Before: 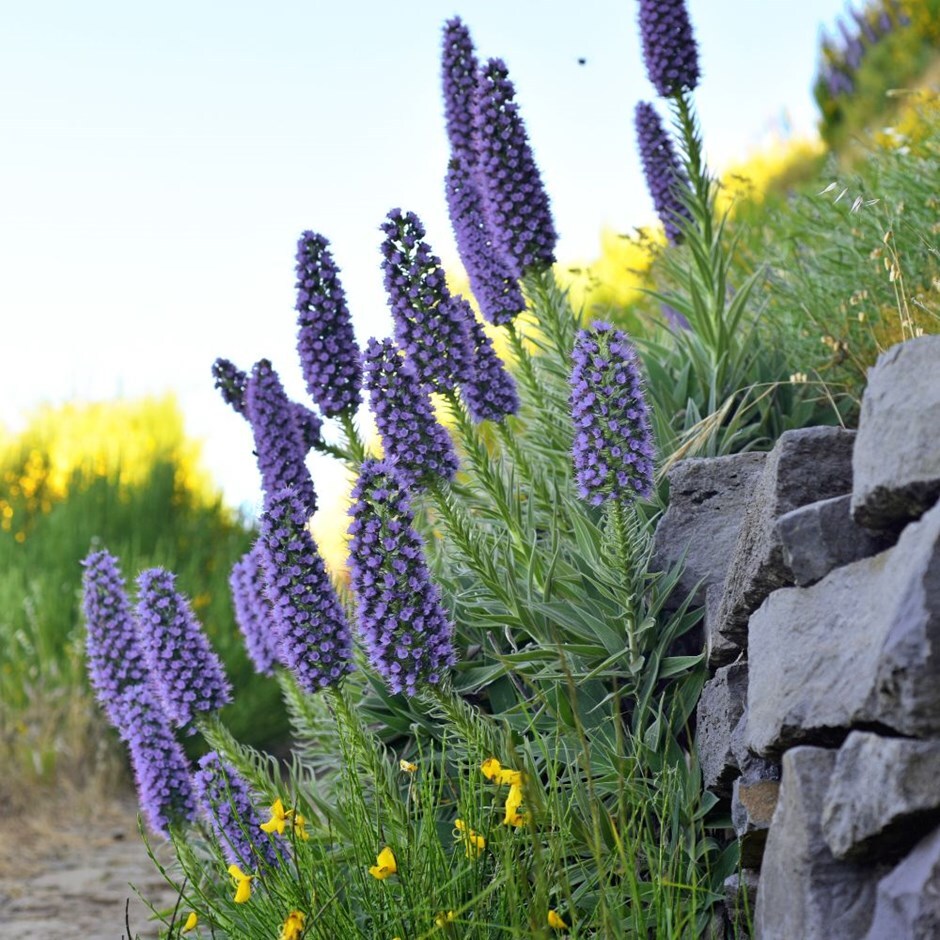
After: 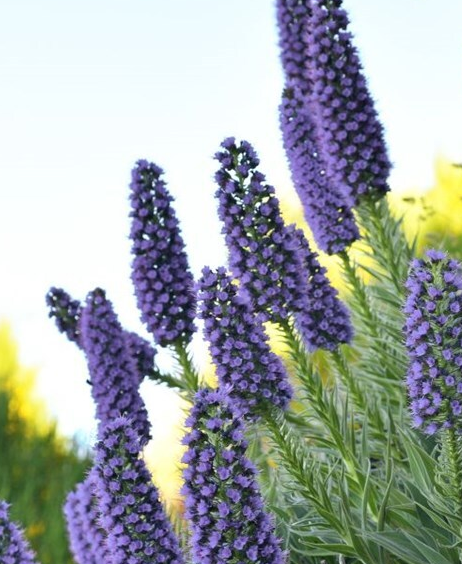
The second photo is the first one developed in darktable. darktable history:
crop: left 17.725%, top 7.656%, right 33.071%, bottom 32.274%
